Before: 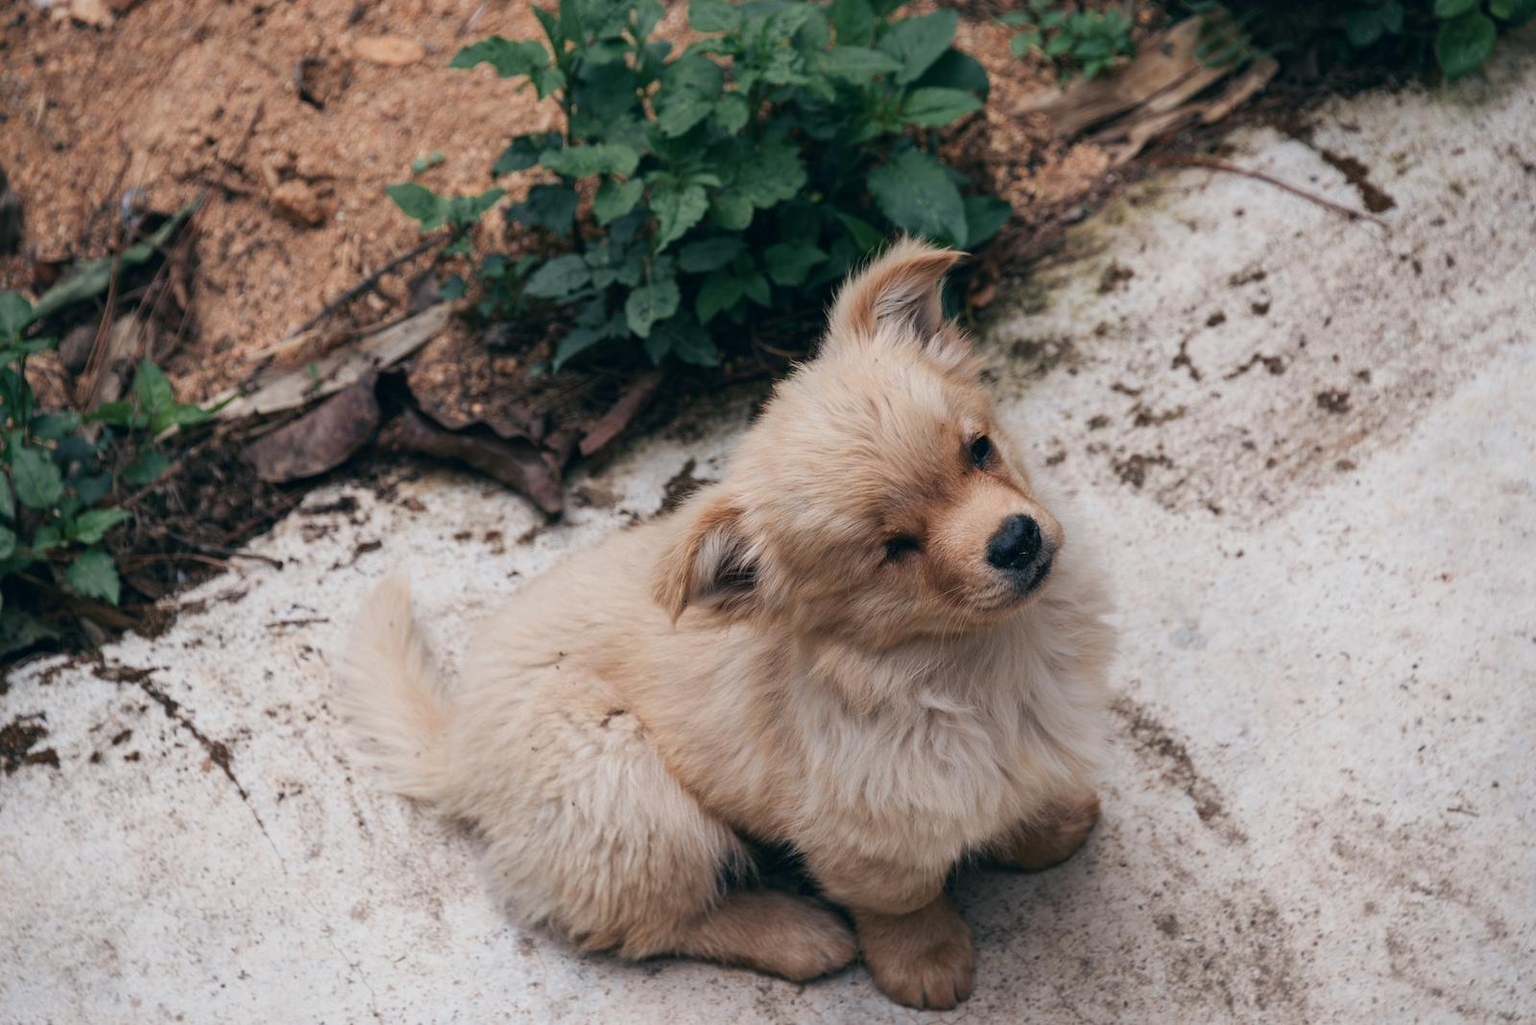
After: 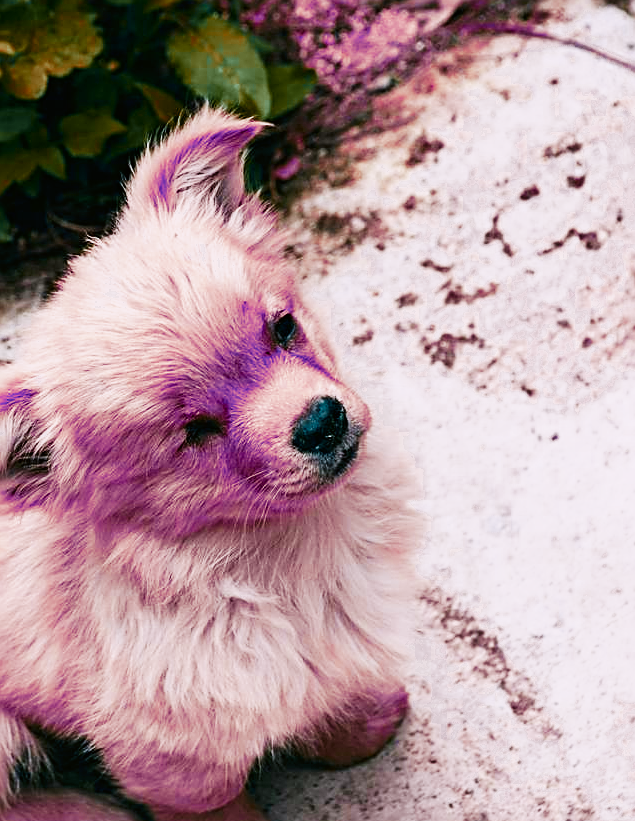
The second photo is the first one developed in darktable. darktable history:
sharpen: radius 2.566, amount 0.687
crop: left 46.104%, top 13.152%, right 14.199%, bottom 9.97%
exposure: compensate highlight preservation false
color correction: highlights a* 2.94, highlights b* -1.63, shadows a* -0.109, shadows b* 2.38, saturation 0.98
color zones: curves: ch0 [(0.826, 0.353)]; ch1 [(0.242, 0.647) (0.889, 0.342)]; ch2 [(0.246, 0.089) (0.969, 0.068)]
base curve: curves: ch0 [(0, 0) (0.007, 0.004) (0.027, 0.03) (0.046, 0.07) (0.207, 0.54) (0.442, 0.872) (0.673, 0.972) (1, 1)], preserve colors none
